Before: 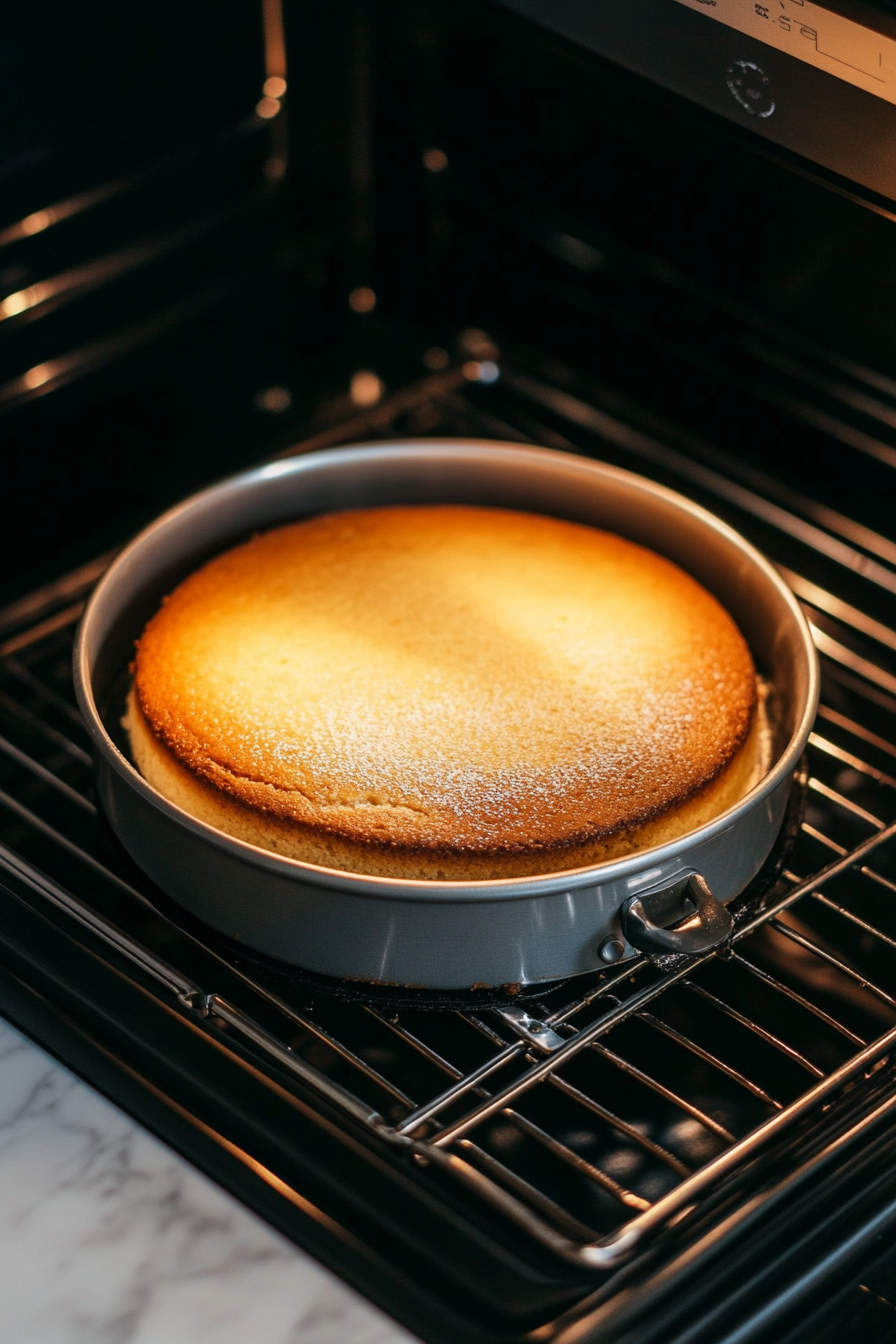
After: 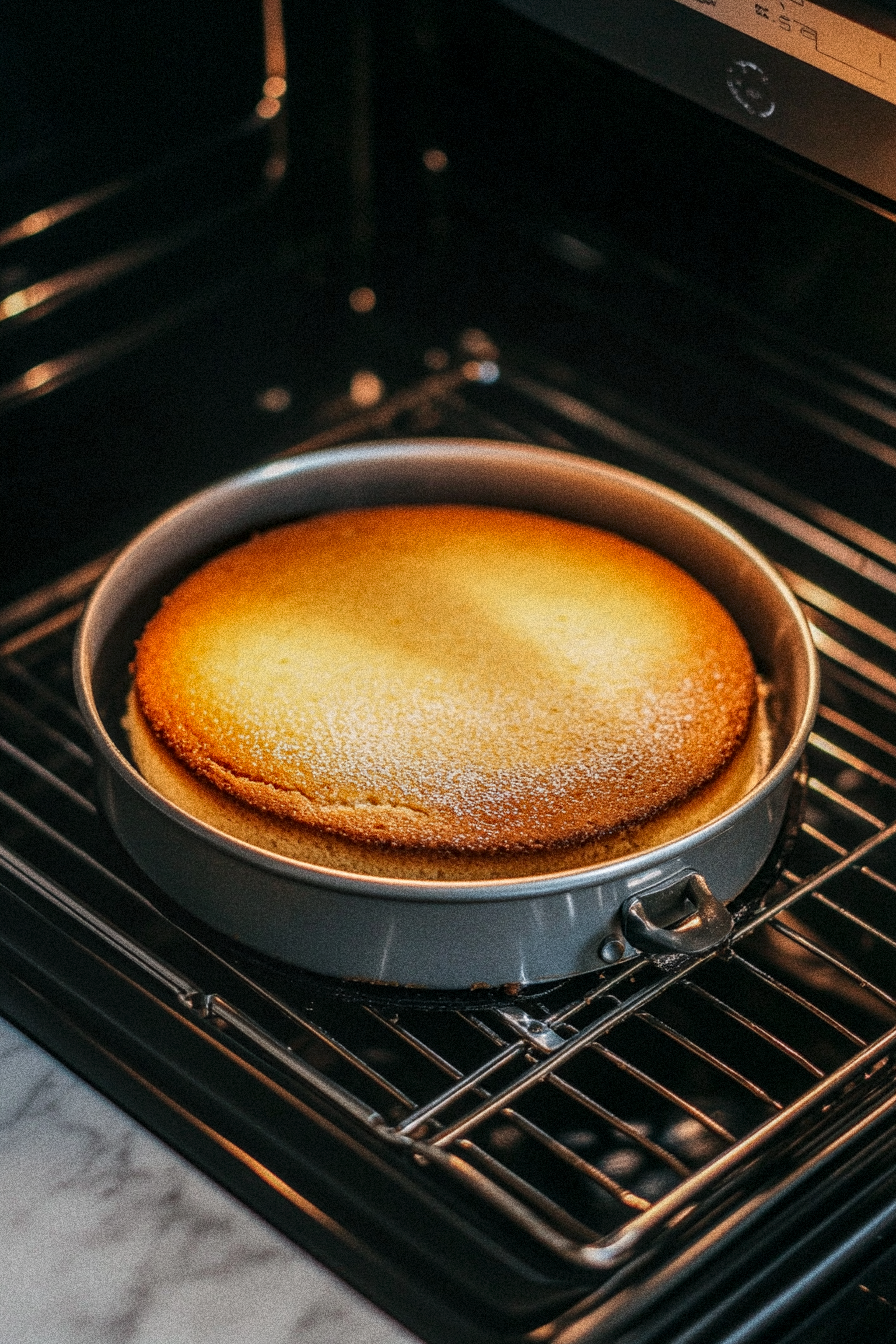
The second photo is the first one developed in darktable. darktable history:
grain: coarseness 14.49 ISO, strength 48.04%, mid-tones bias 35%
local contrast: highlights 0%, shadows 0%, detail 133%
